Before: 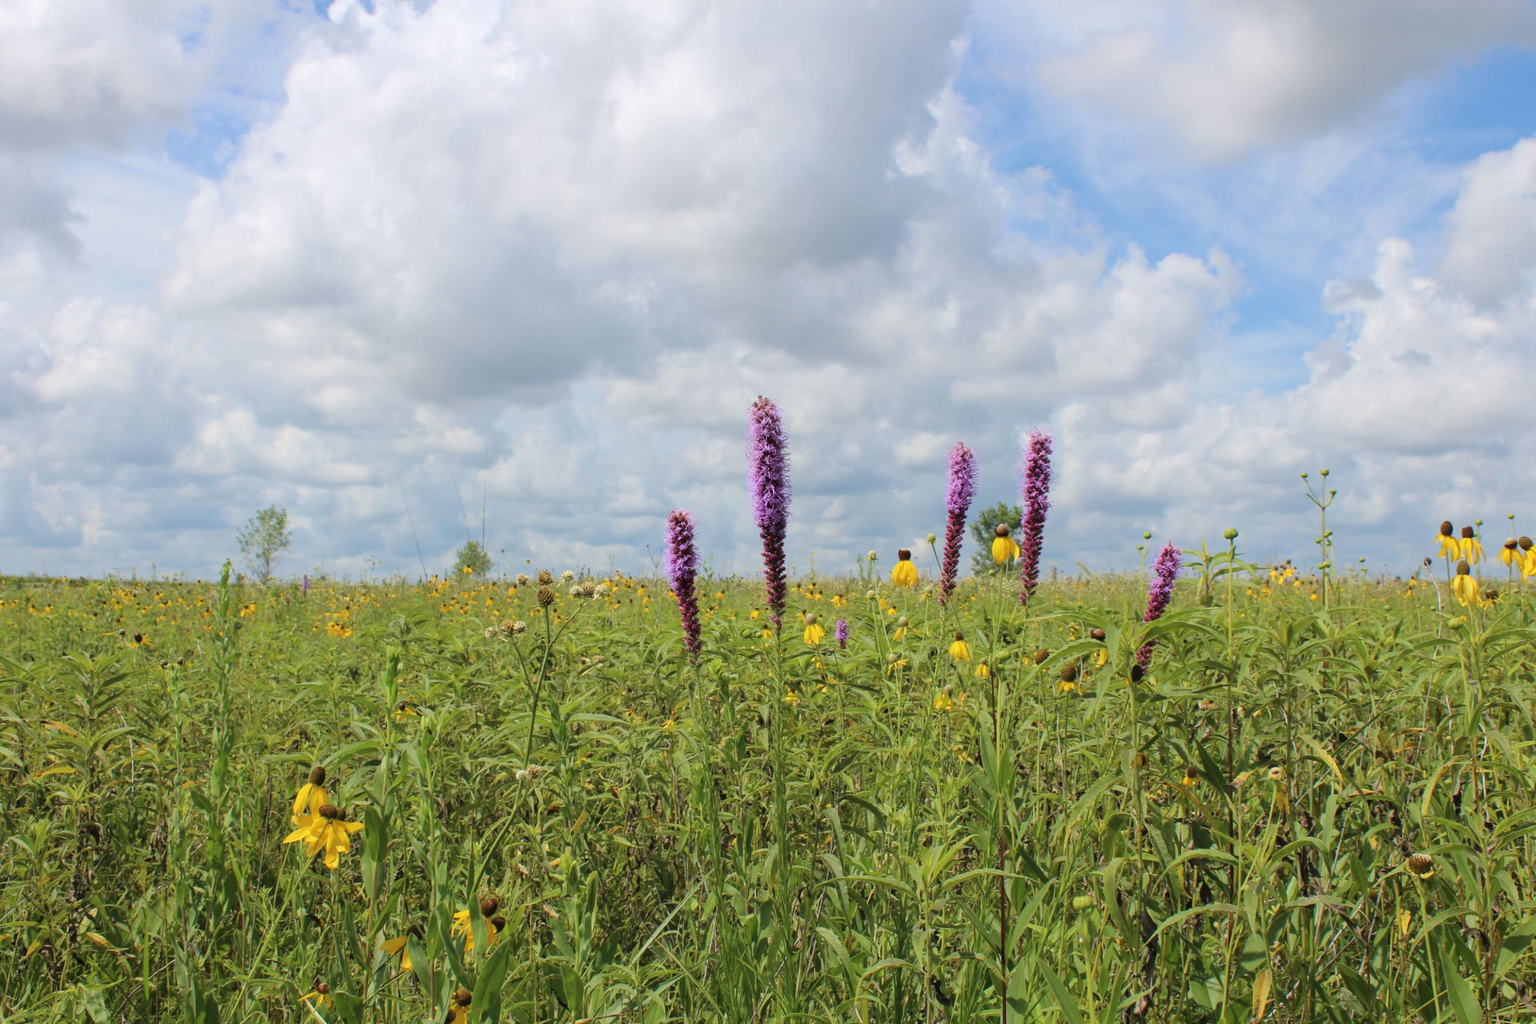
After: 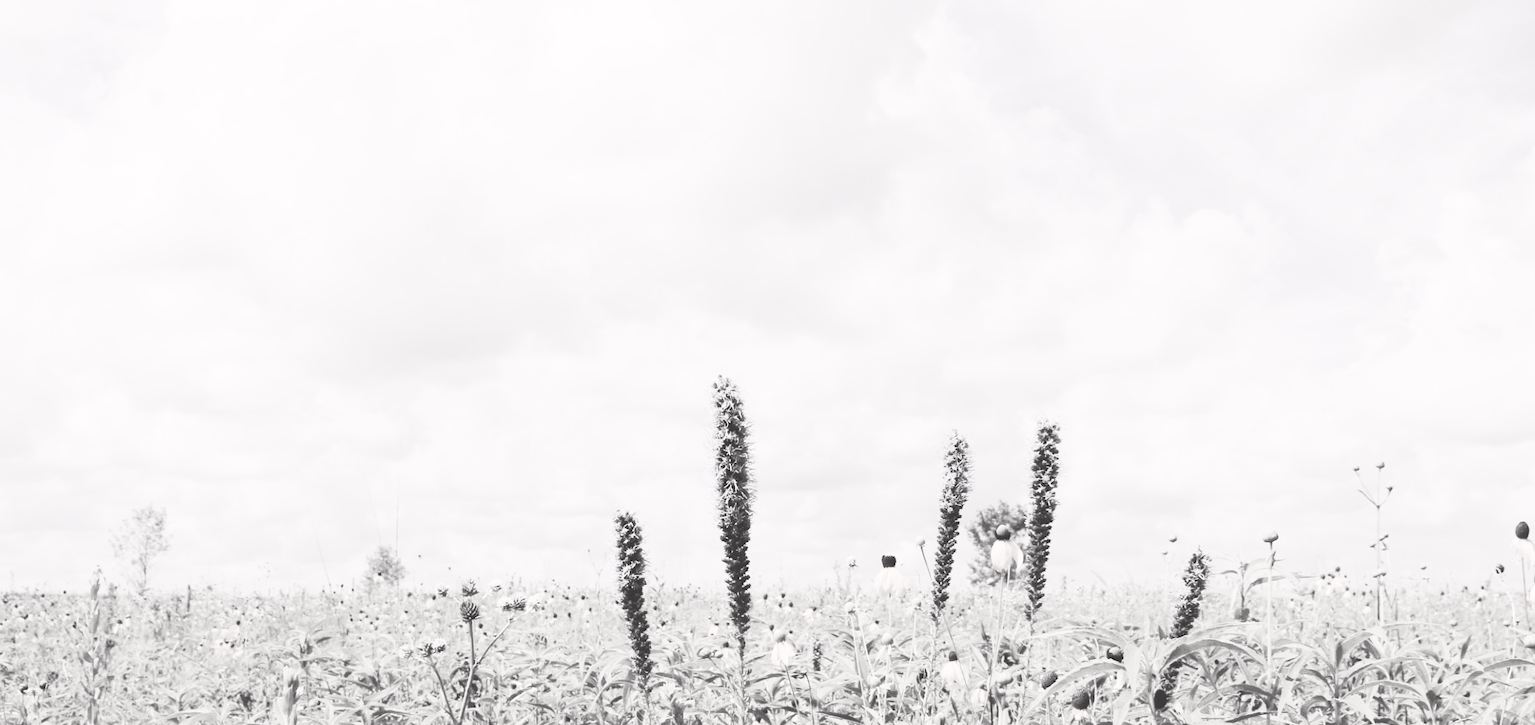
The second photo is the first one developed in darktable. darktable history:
exposure: black level correction -0.031, compensate exposure bias true, compensate highlight preservation false
tone equalizer: on, module defaults
crop and rotate: left 9.391%, top 7.331%, right 5.005%, bottom 32.001%
contrast brightness saturation: contrast 0.543, brightness 0.472, saturation -0.99
tone curve: curves: ch0 [(0, 0.036) (0.119, 0.115) (0.466, 0.498) (0.715, 0.767) (0.817, 0.865) (1, 0.998)]; ch1 [(0, 0) (0.377, 0.424) (0.442, 0.491) (0.487, 0.502) (0.514, 0.512) (0.536, 0.577) (0.66, 0.724) (1, 1)]; ch2 [(0, 0) (0.38, 0.405) (0.463, 0.443) (0.492, 0.486) (0.526, 0.541) (0.578, 0.598) (1, 1)], color space Lab, independent channels, preserve colors none
